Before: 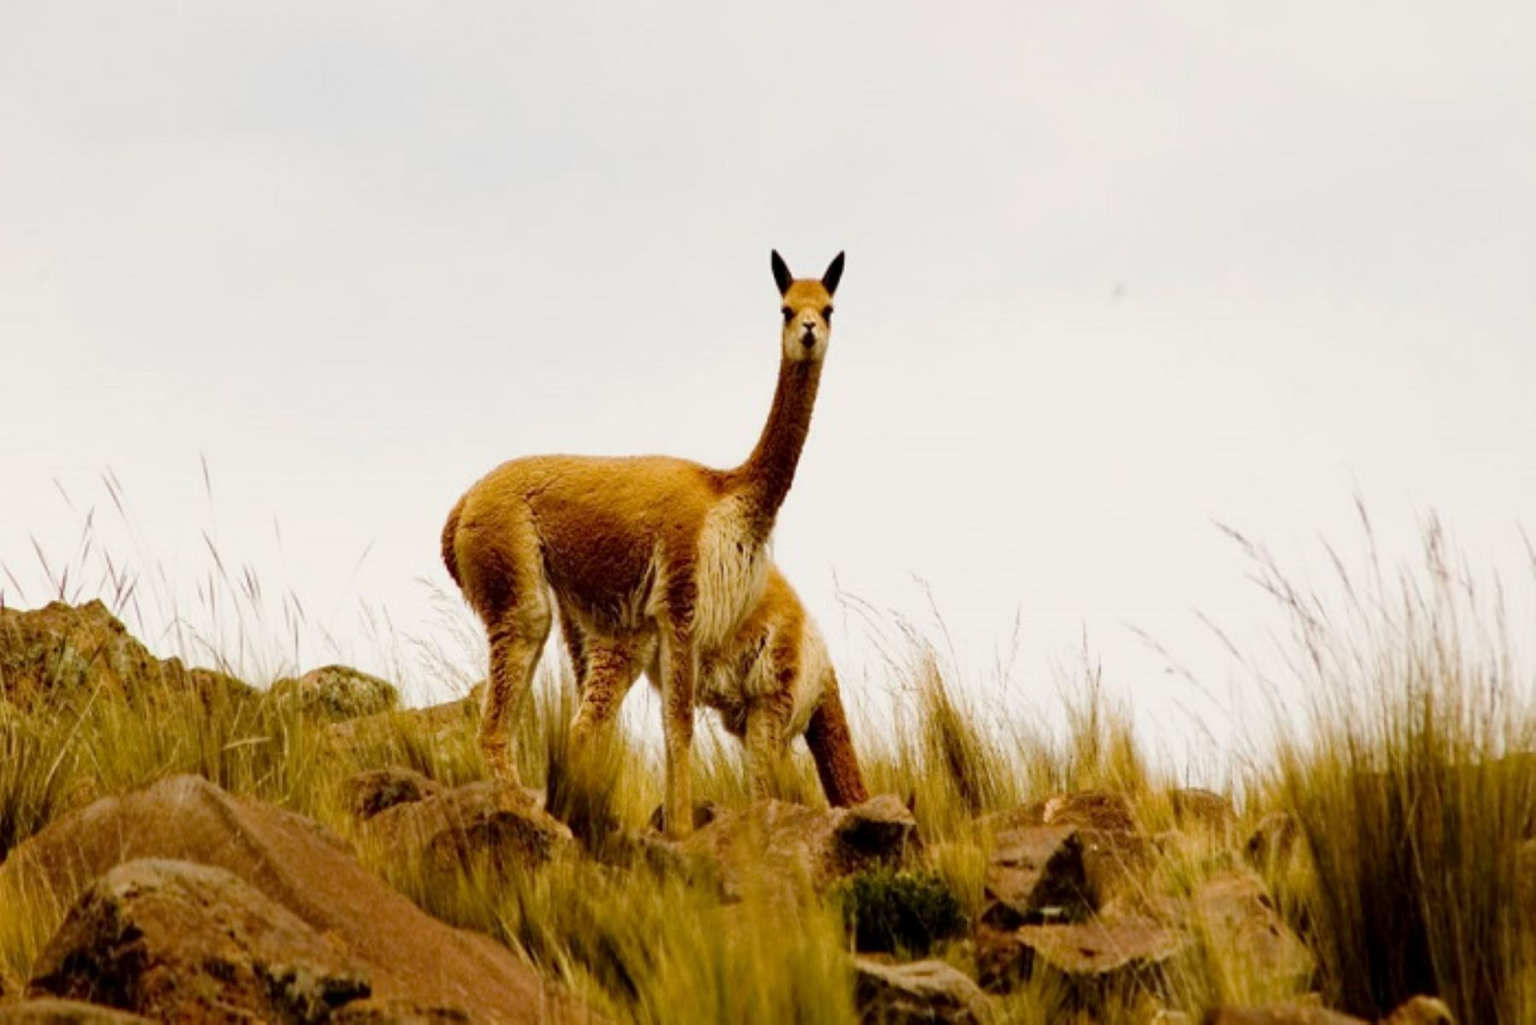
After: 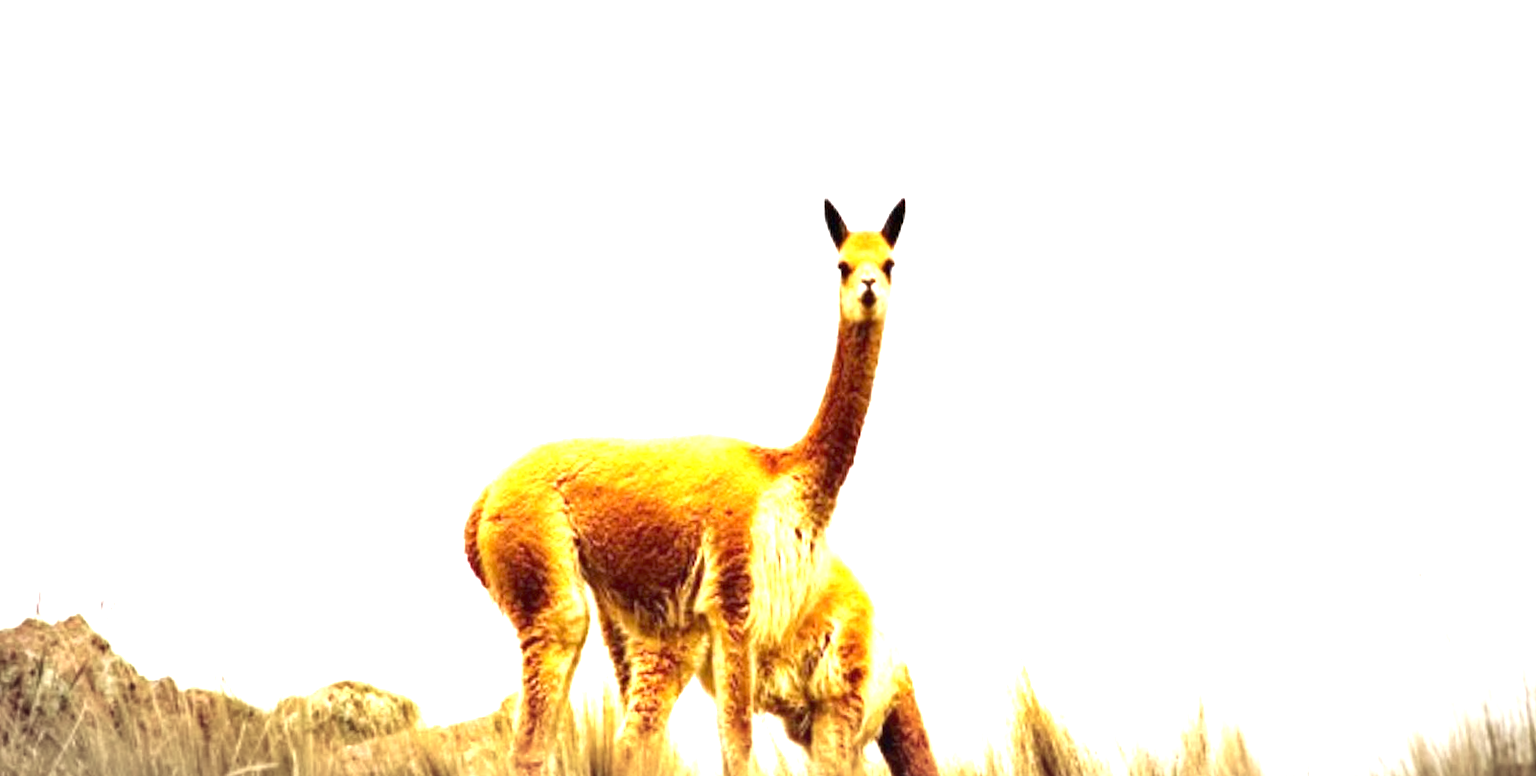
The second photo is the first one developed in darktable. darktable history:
crop: left 3.015%, top 8.969%, right 9.647%, bottom 26.457%
rotate and perspective: rotation -1.77°, lens shift (horizontal) 0.004, automatic cropping off
exposure: black level correction 0, exposure 2.138 EV, compensate exposure bias true, compensate highlight preservation false
vignetting: automatic ratio true
